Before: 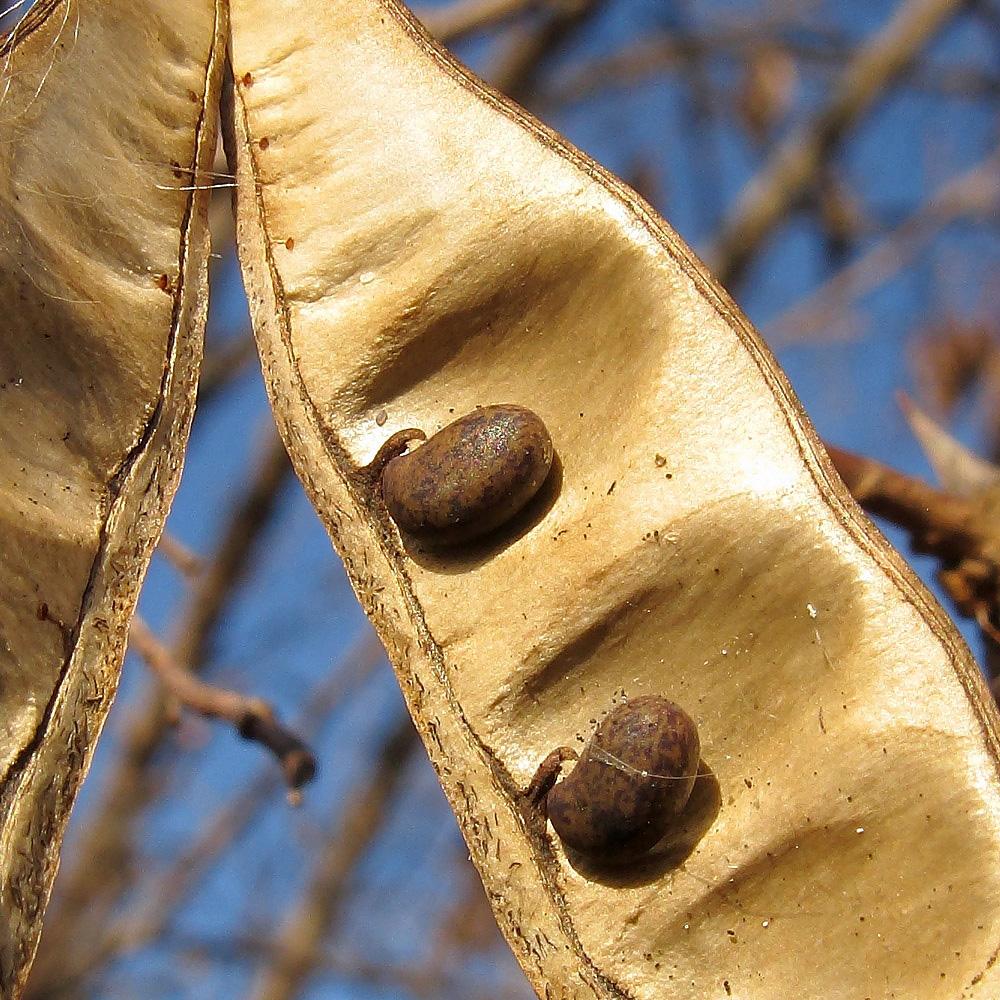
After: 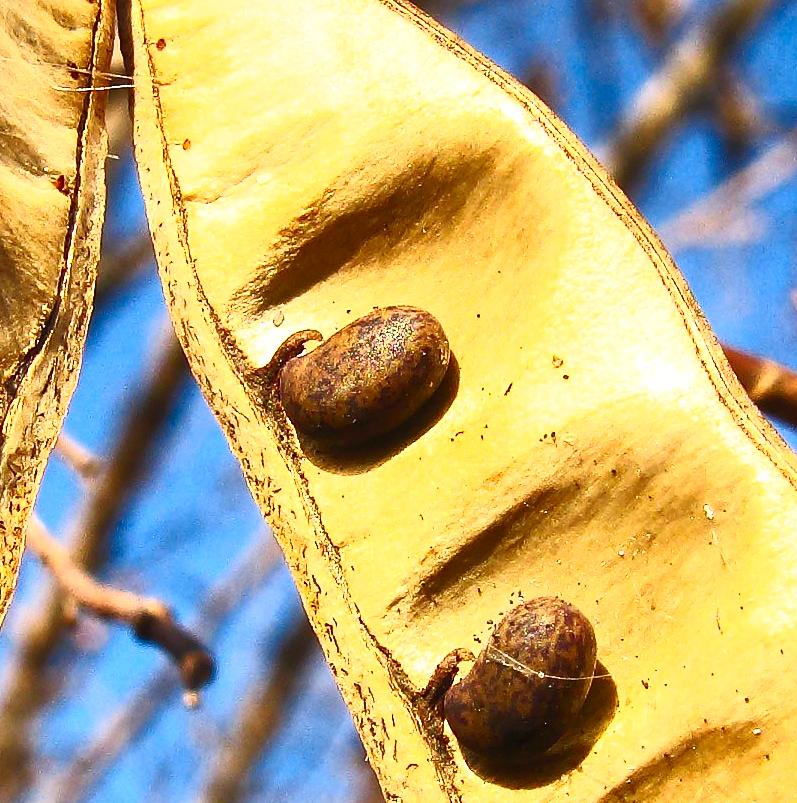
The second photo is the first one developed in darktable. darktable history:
crop and rotate: left 10.304%, top 9.904%, right 9.925%, bottom 9.749%
contrast brightness saturation: contrast 0.828, brightness 0.596, saturation 0.58
color zones: curves: ch0 [(0, 0.5) (0.143, 0.5) (0.286, 0.5) (0.429, 0.5) (0.62, 0.489) (0.714, 0.445) (0.844, 0.496) (1, 0.5)]; ch1 [(0, 0.5) (0.143, 0.5) (0.286, 0.5) (0.429, 0.5) (0.571, 0.5) (0.714, 0.523) (0.857, 0.5) (1, 0.5)]
